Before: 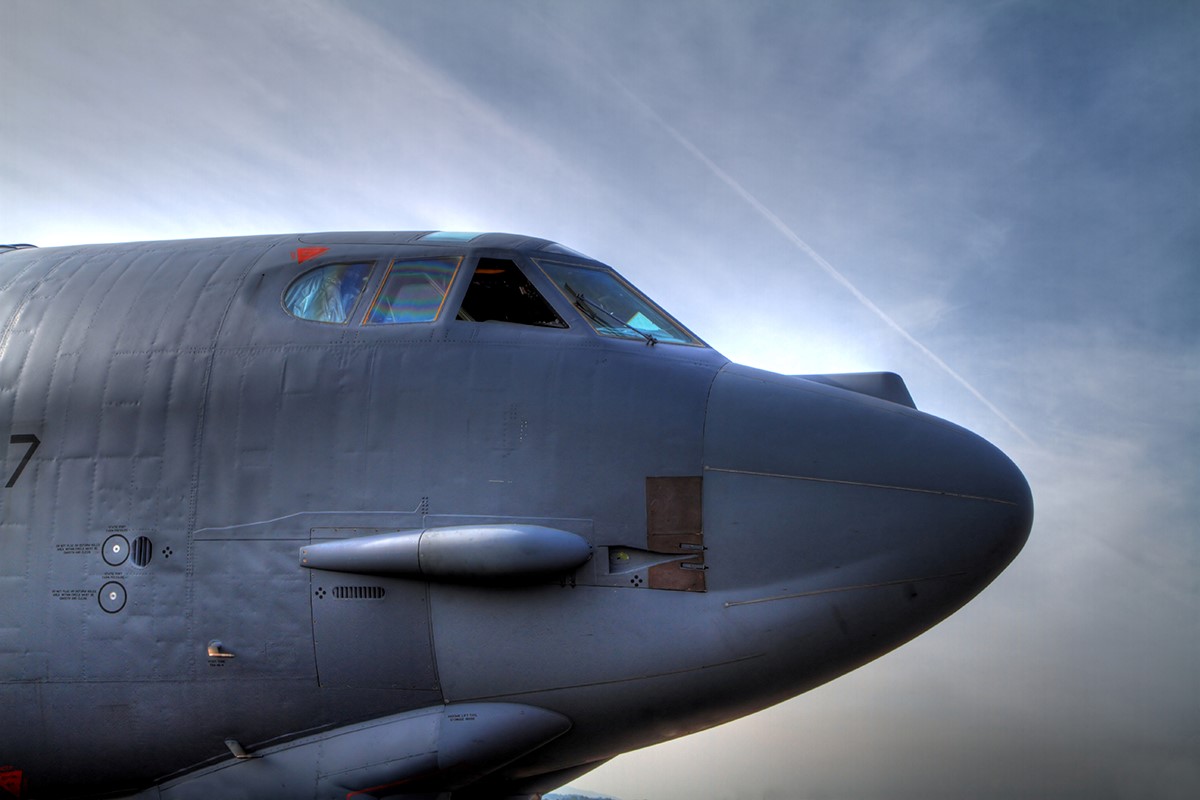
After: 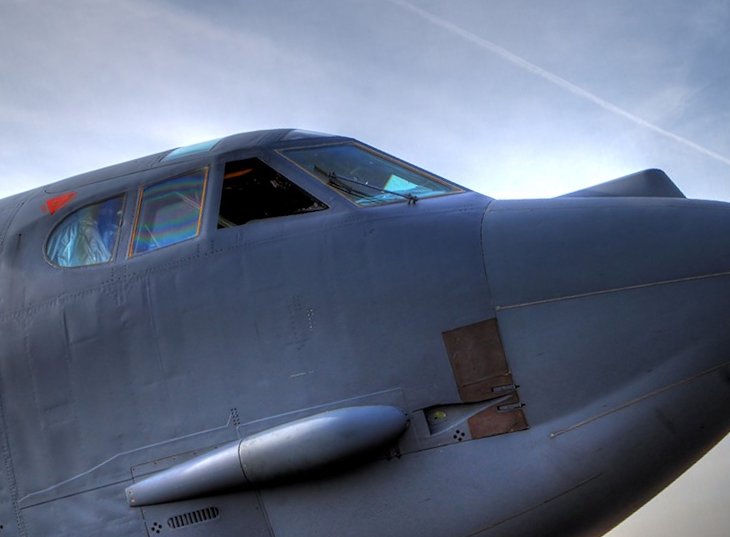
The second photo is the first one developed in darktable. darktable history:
crop and rotate: left 15.446%, right 17.836%
rotate and perspective: rotation -14.8°, crop left 0.1, crop right 0.903, crop top 0.25, crop bottom 0.748
